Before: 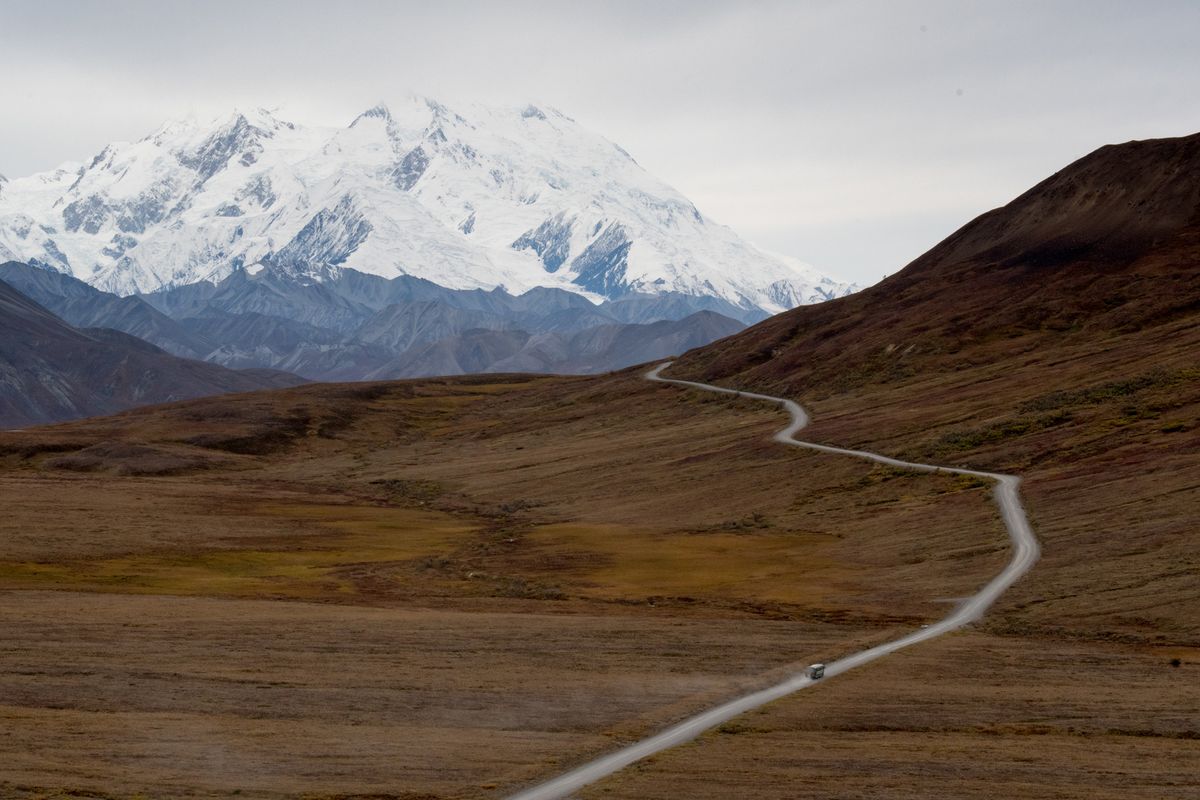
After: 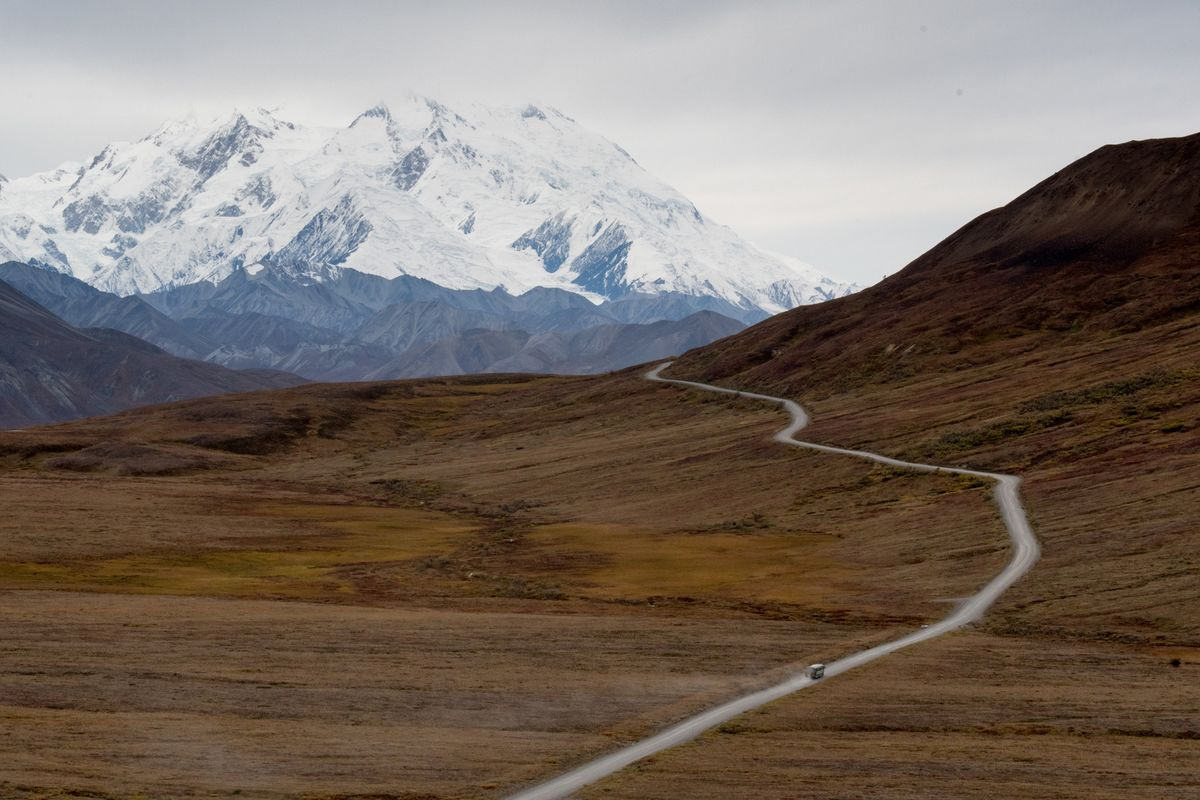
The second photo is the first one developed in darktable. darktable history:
shadows and highlights: shadows 29.48, highlights -30.37, low approximation 0.01, soften with gaussian
